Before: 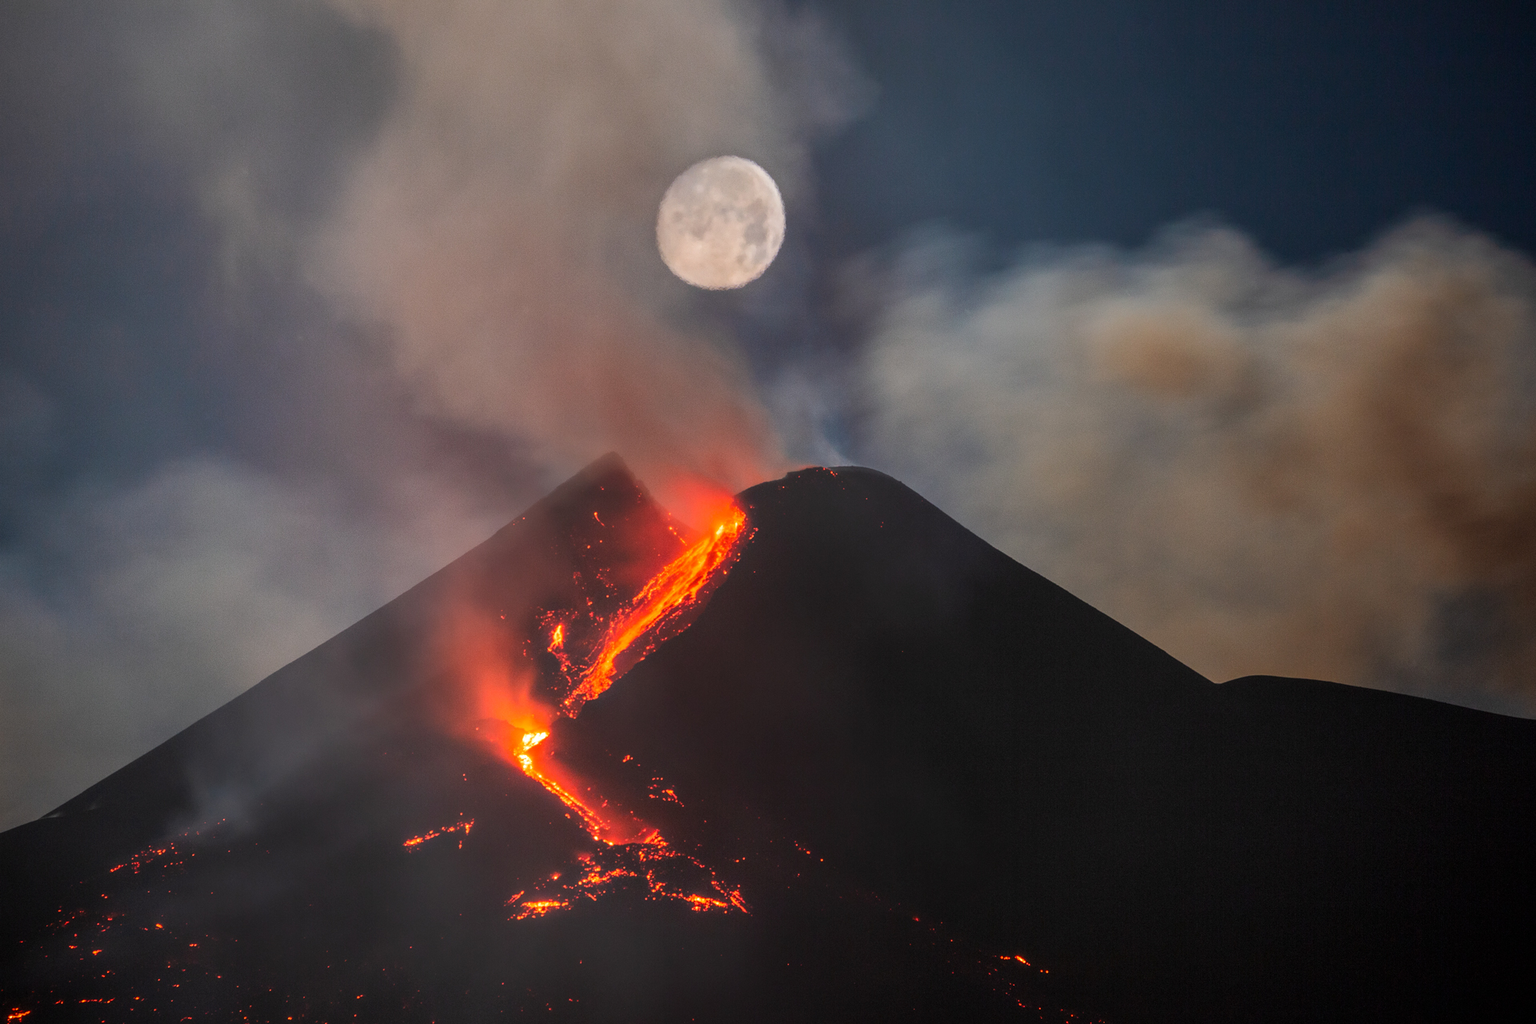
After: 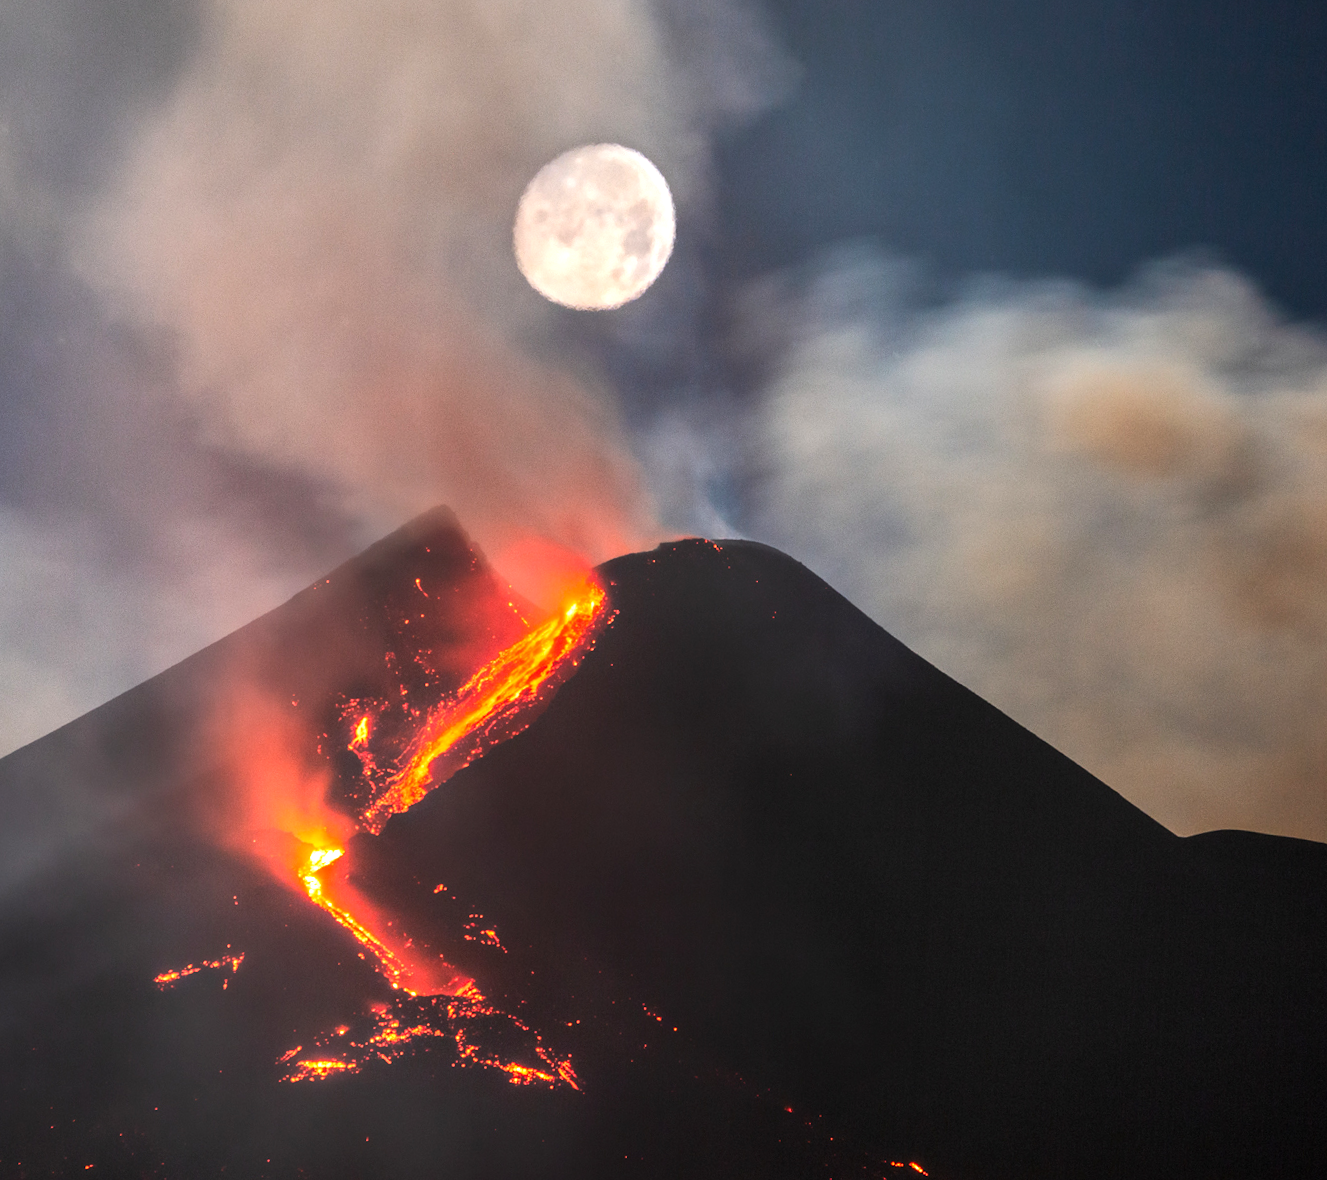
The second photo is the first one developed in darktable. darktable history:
crop and rotate: angle -3.27°, left 14.277%, top 0.028%, right 10.766%, bottom 0.028%
exposure: exposure 0.556 EV, compensate highlight preservation false
tone equalizer: -8 EV -0.417 EV, -7 EV -0.389 EV, -6 EV -0.333 EV, -5 EV -0.222 EV, -3 EV 0.222 EV, -2 EV 0.333 EV, -1 EV 0.389 EV, +0 EV 0.417 EV, edges refinement/feathering 500, mask exposure compensation -1.57 EV, preserve details no
